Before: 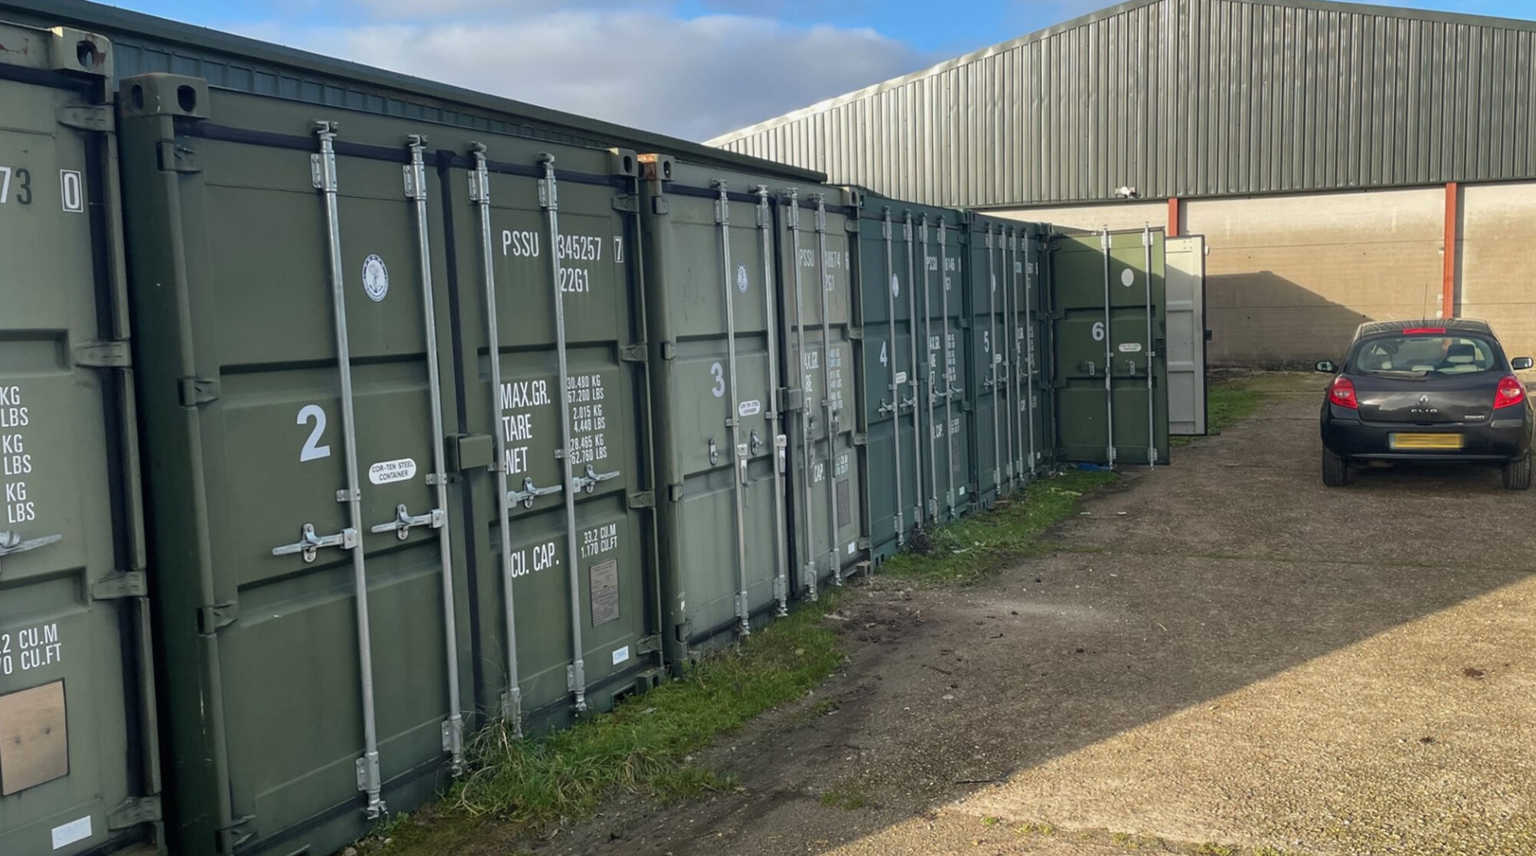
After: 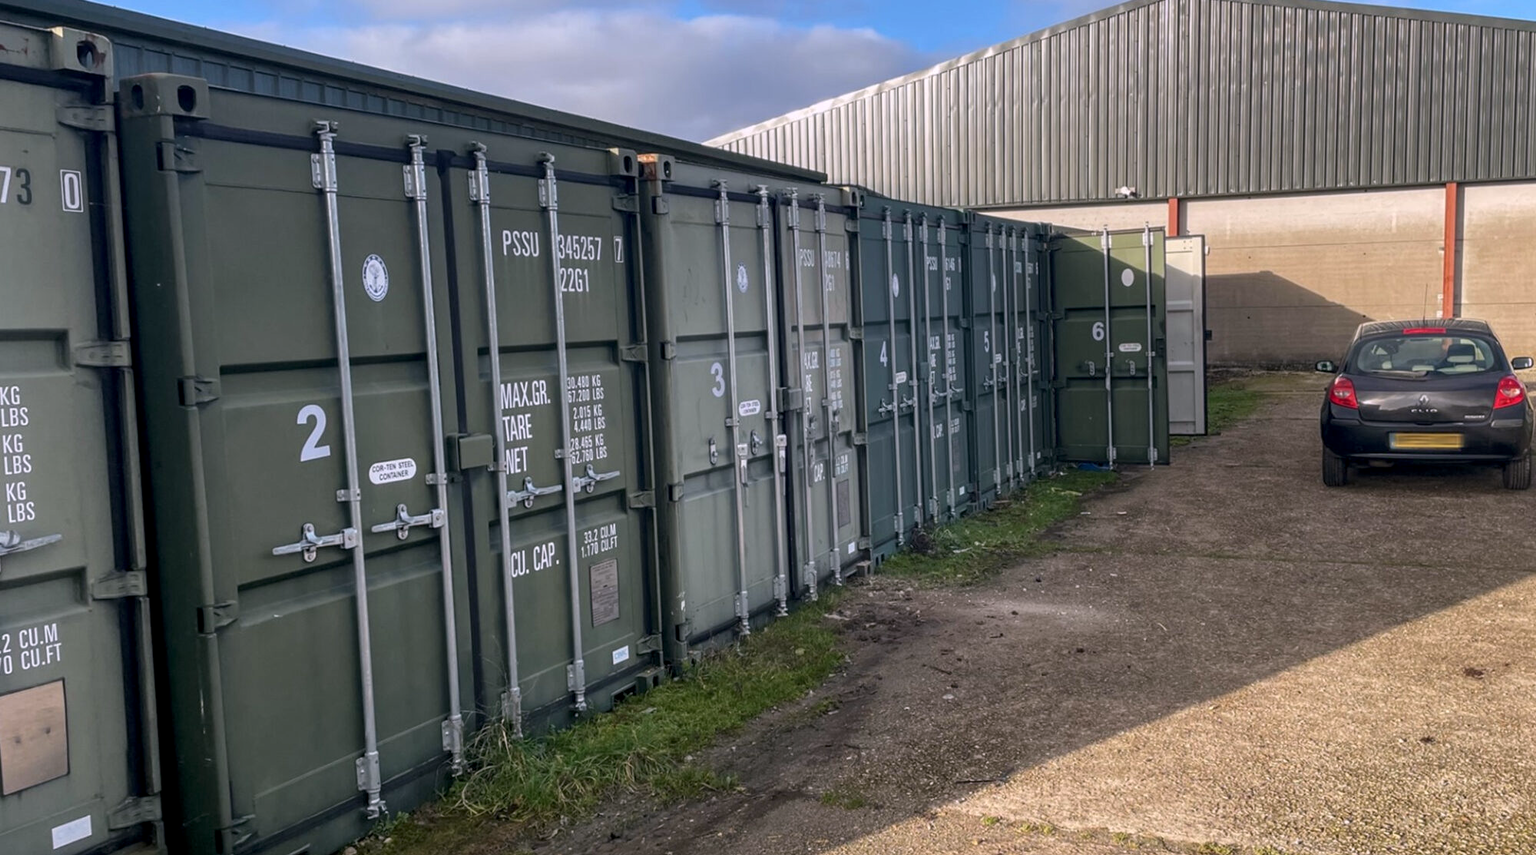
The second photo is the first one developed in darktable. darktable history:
local contrast: on, module defaults
exposure: exposure -0.157 EV
white balance: red 1.05, blue 1.072
